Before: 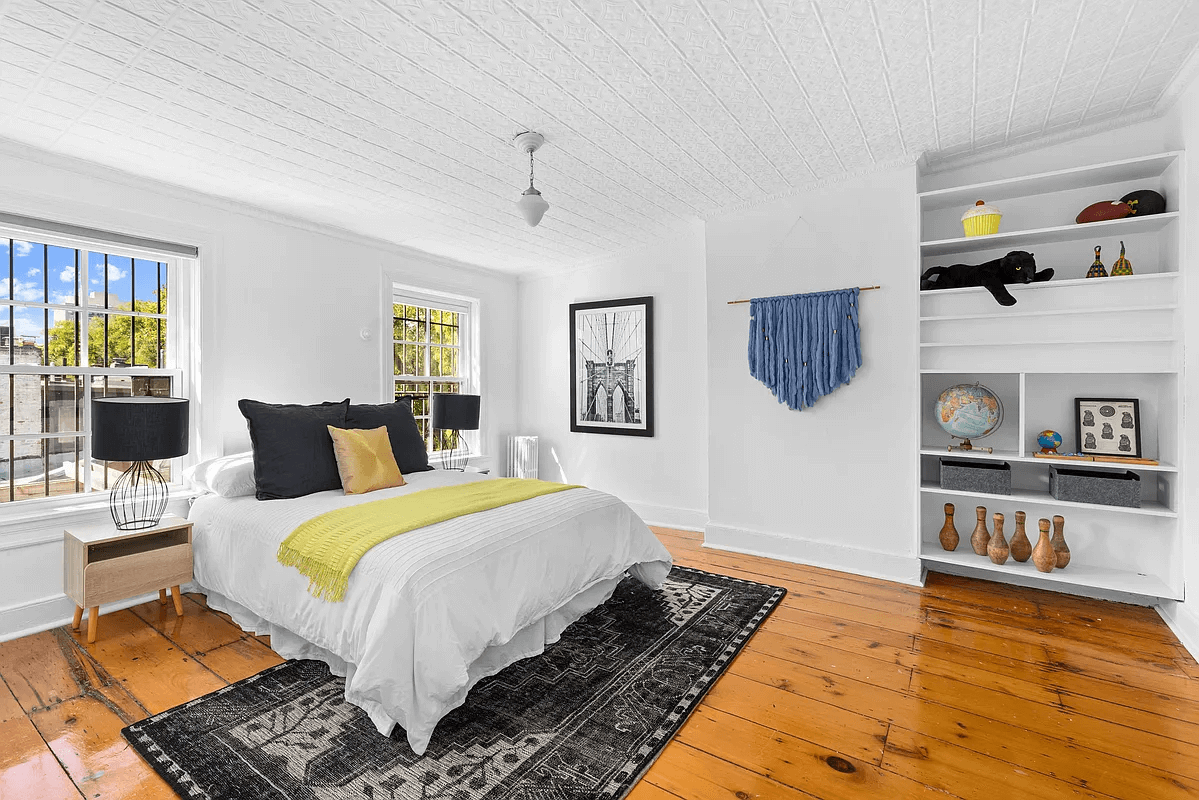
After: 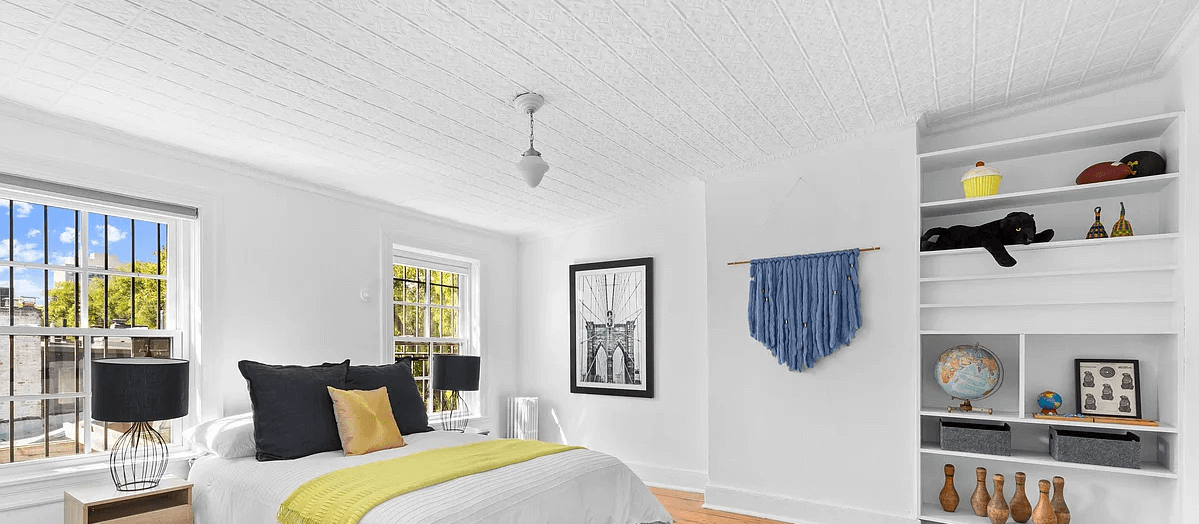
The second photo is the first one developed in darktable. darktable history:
crop and rotate: top 4.954%, bottom 29.522%
